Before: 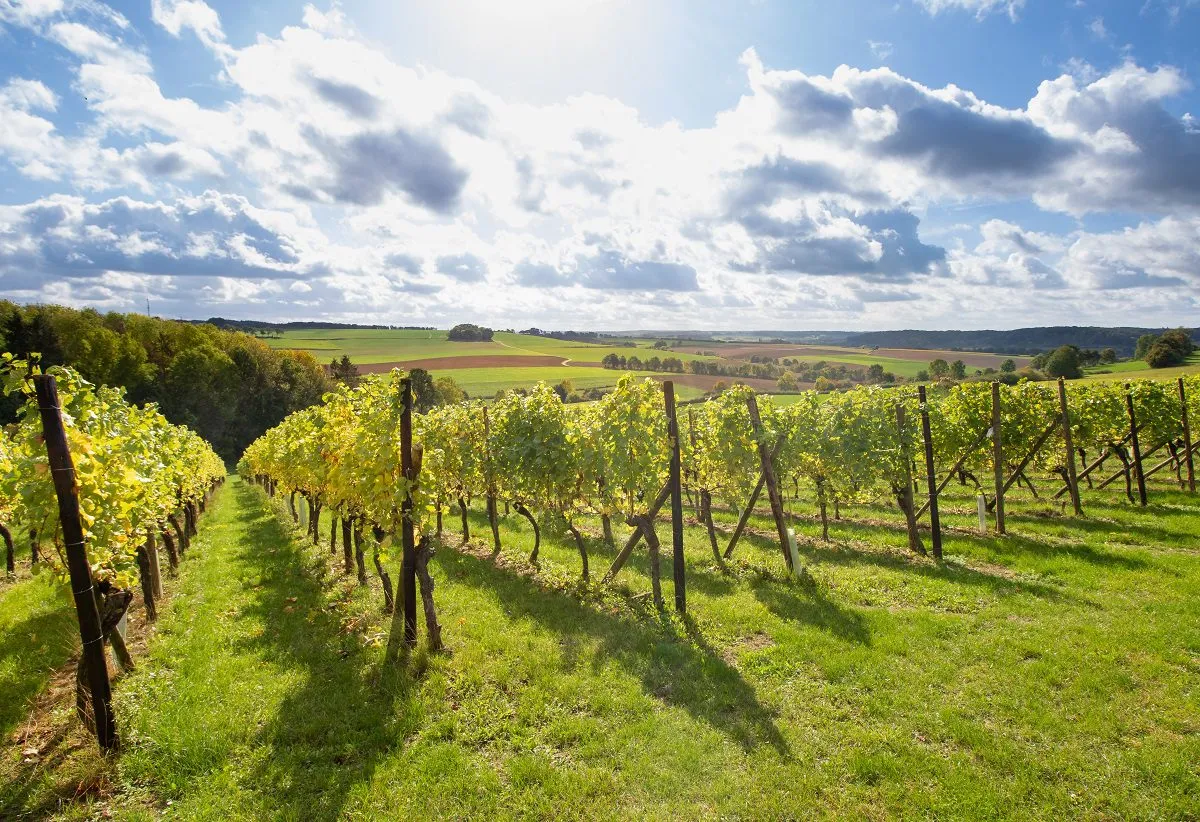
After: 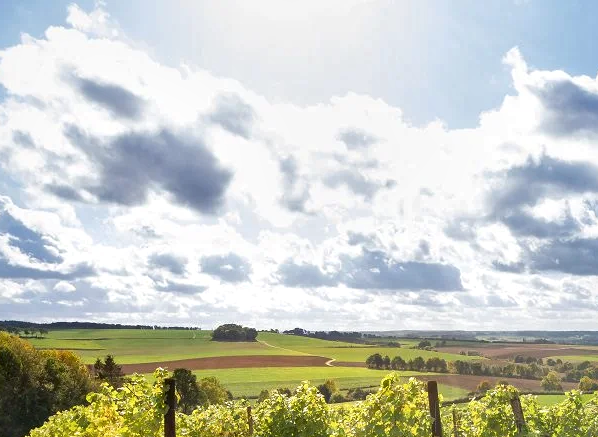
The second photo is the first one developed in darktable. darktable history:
crop: left 19.722%, right 30.401%, bottom 46.749%
local contrast: mode bilateral grid, contrast 24, coarseness 47, detail 151%, midtone range 0.2
